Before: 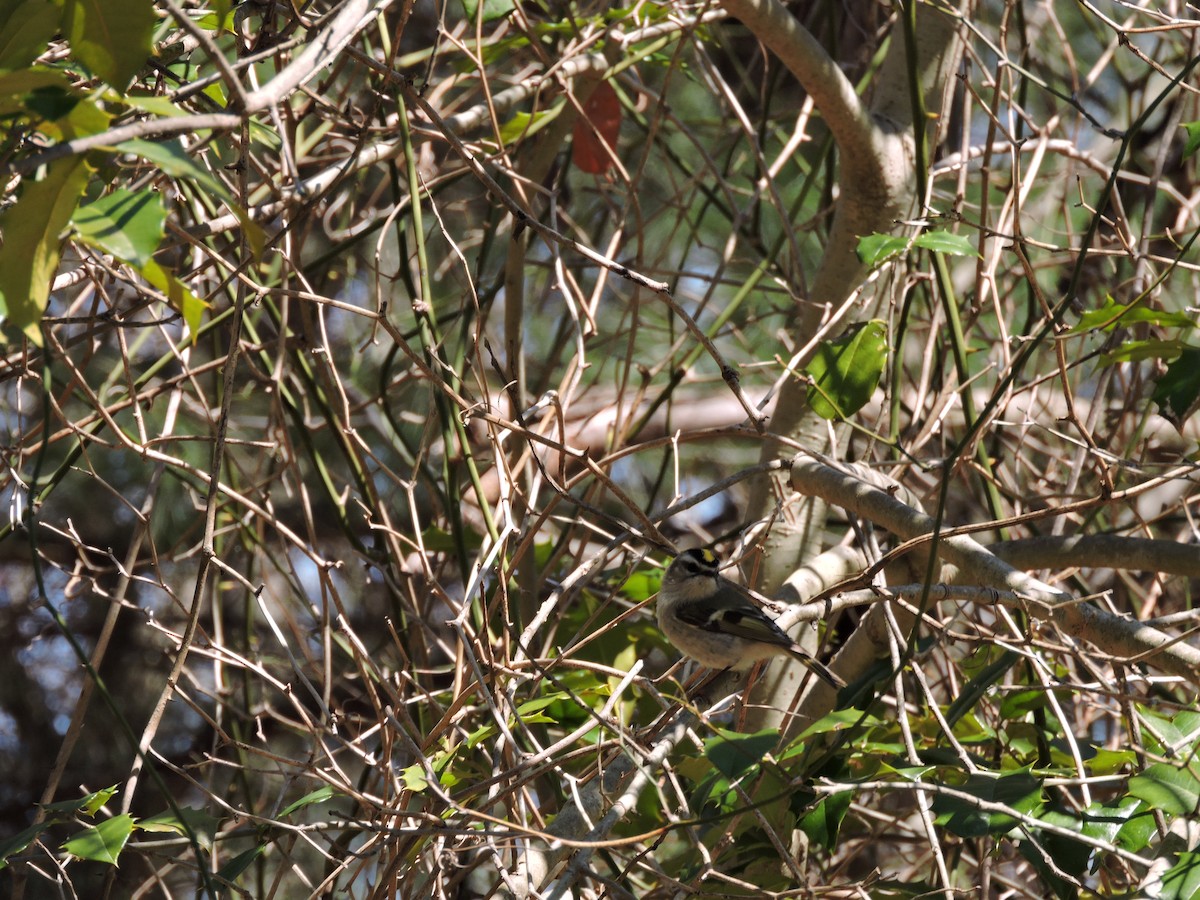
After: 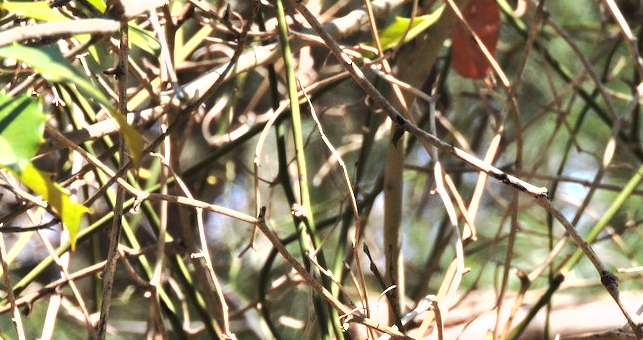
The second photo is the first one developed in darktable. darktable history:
tone equalizer: -8 EV -0.417 EV, -7 EV -0.389 EV, -6 EV -0.333 EV, -5 EV -0.222 EV, -3 EV 0.222 EV, -2 EV 0.333 EV, -1 EV 0.389 EV, +0 EV 0.417 EV, edges refinement/feathering 500, mask exposure compensation -1.57 EV, preserve details no
crop: left 10.121%, top 10.631%, right 36.218%, bottom 51.526%
exposure: black level correction -0.001, exposure 0.9 EV, compensate exposure bias true, compensate highlight preservation false
shadows and highlights: shadows 29.61, highlights -30.47, low approximation 0.01, soften with gaussian
